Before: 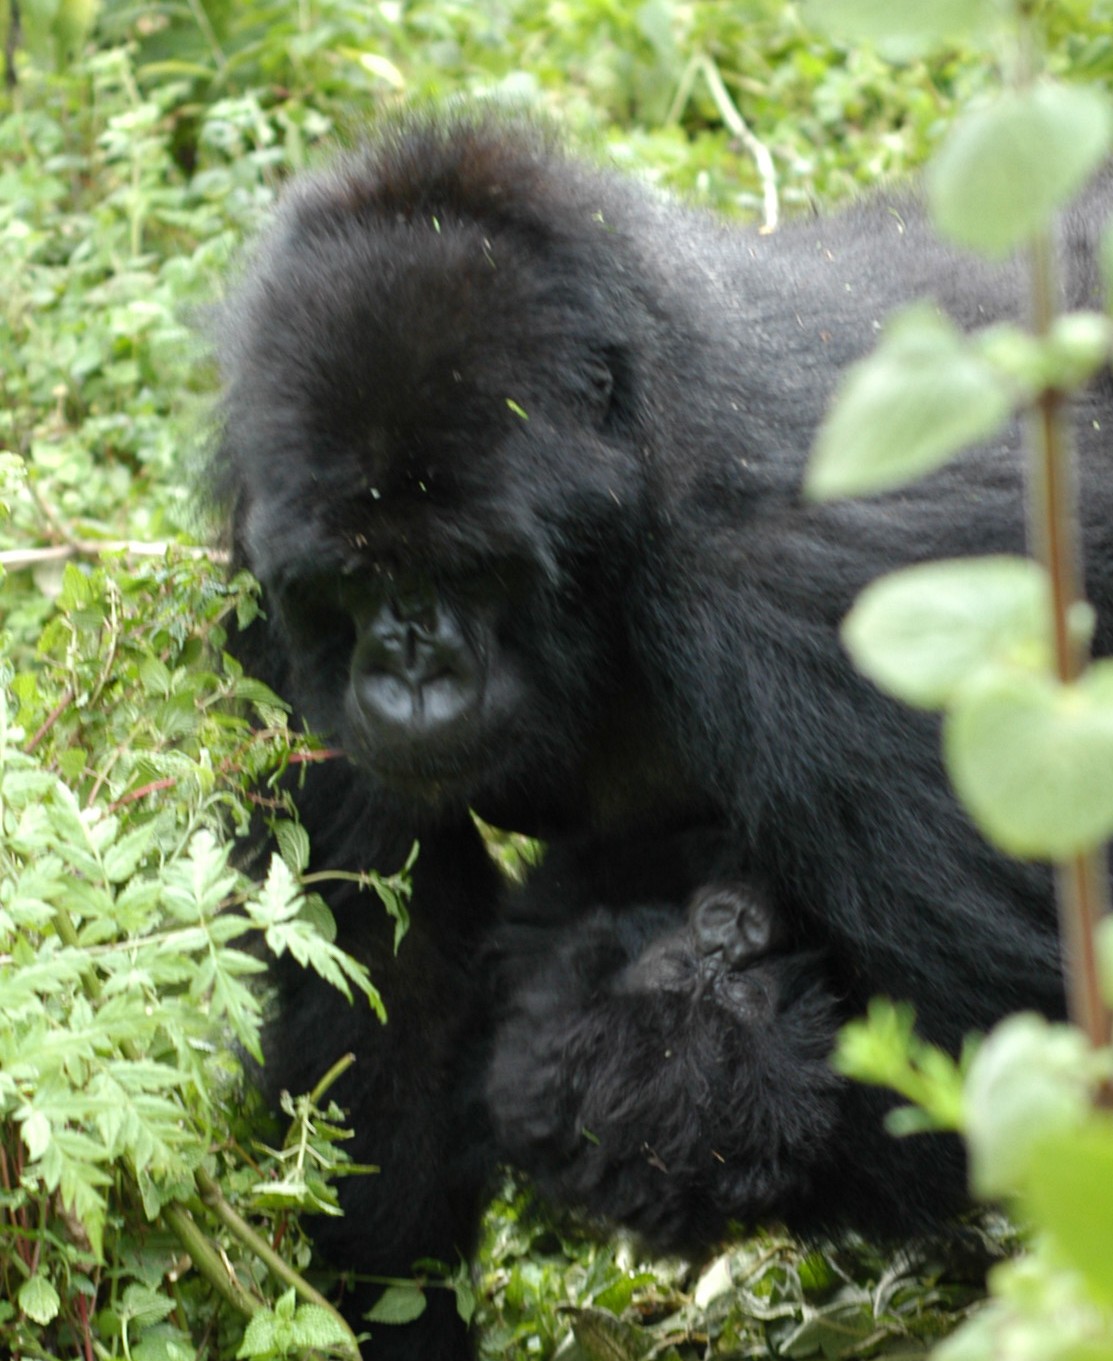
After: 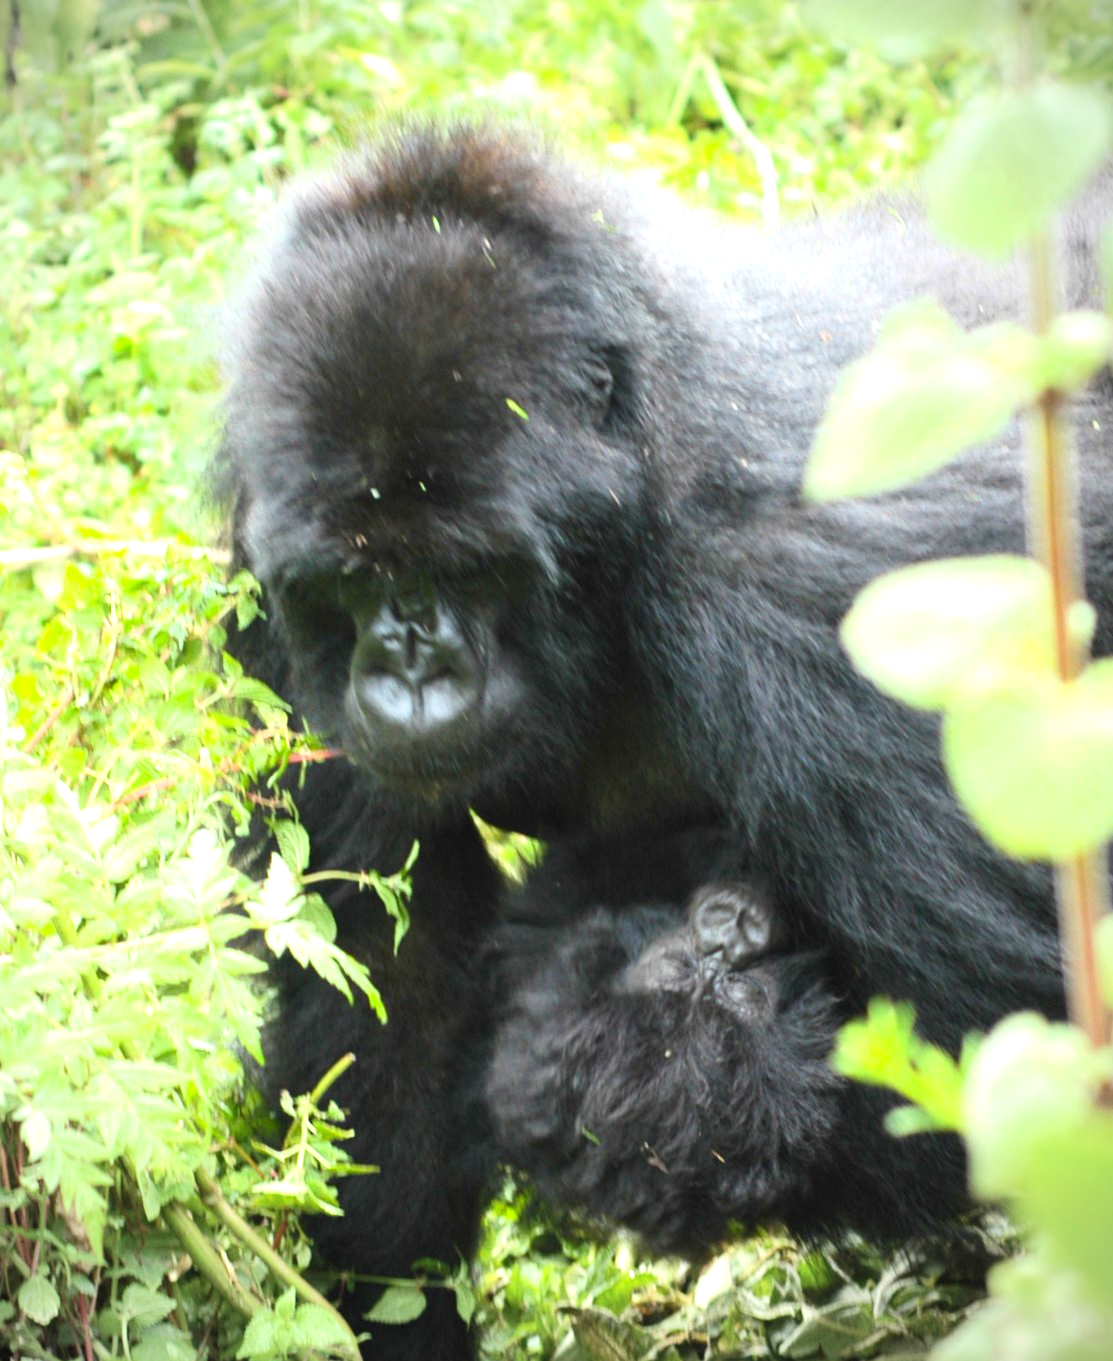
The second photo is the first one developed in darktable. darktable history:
exposure: black level correction 0, exposure 1.107 EV, compensate exposure bias true, compensate highlight preservation false
contrast brightness saturation: contrast 0.196, brightness 0.169, saturation 0.227
vignetting: on, module defaults
